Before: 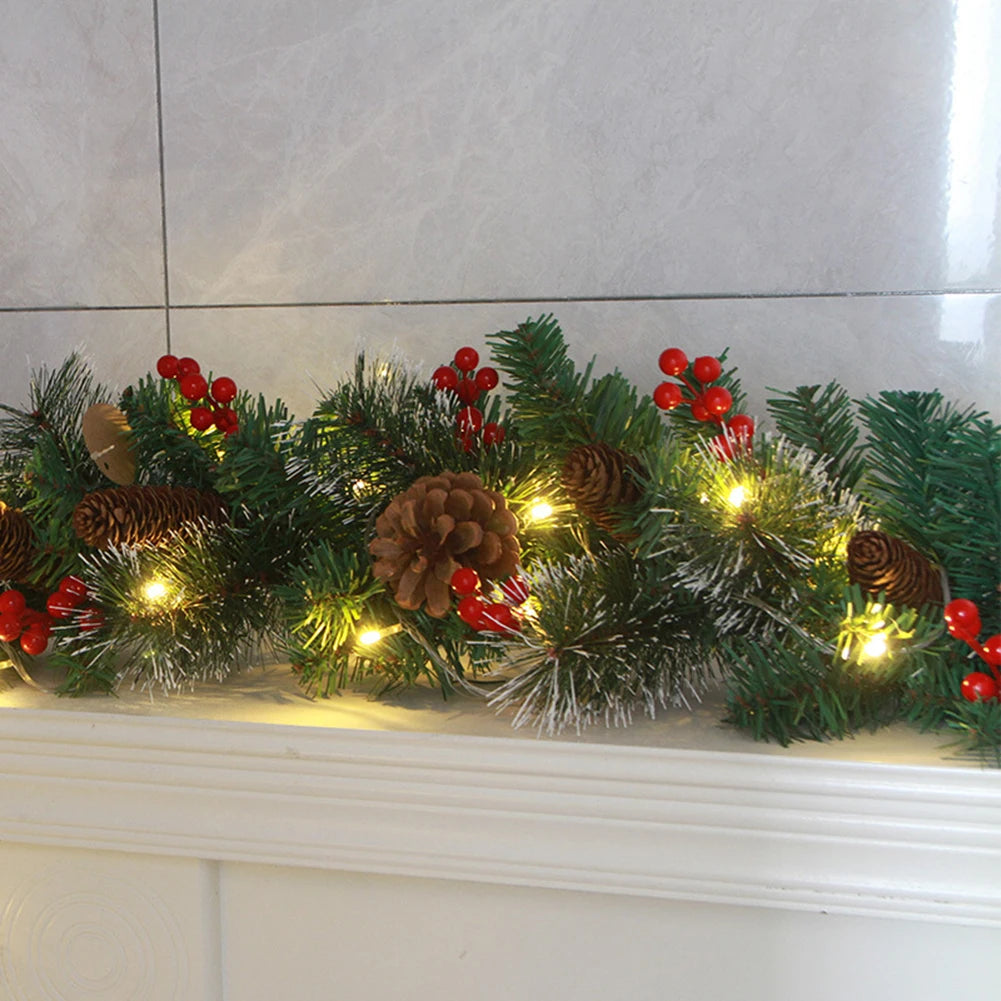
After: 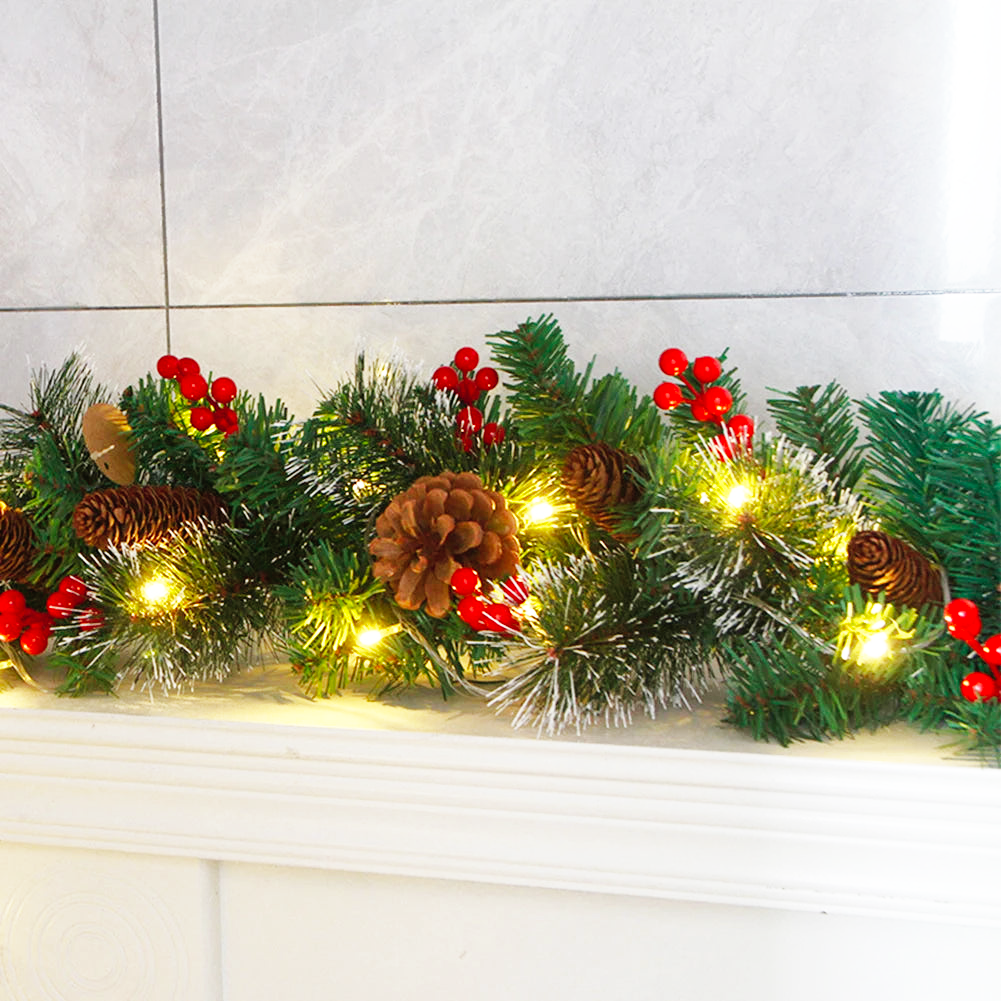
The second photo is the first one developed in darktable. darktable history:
shadows and highlights: on, module defaults
base curve: curves: ch0 [(0, 0) (0.007, 0.004) (0.027, 0.03) (0.046, 0.07) (0.207, 0.54) (0.442, 0.872) (0.673, 0.972) (1, 1)], preserve colors none
